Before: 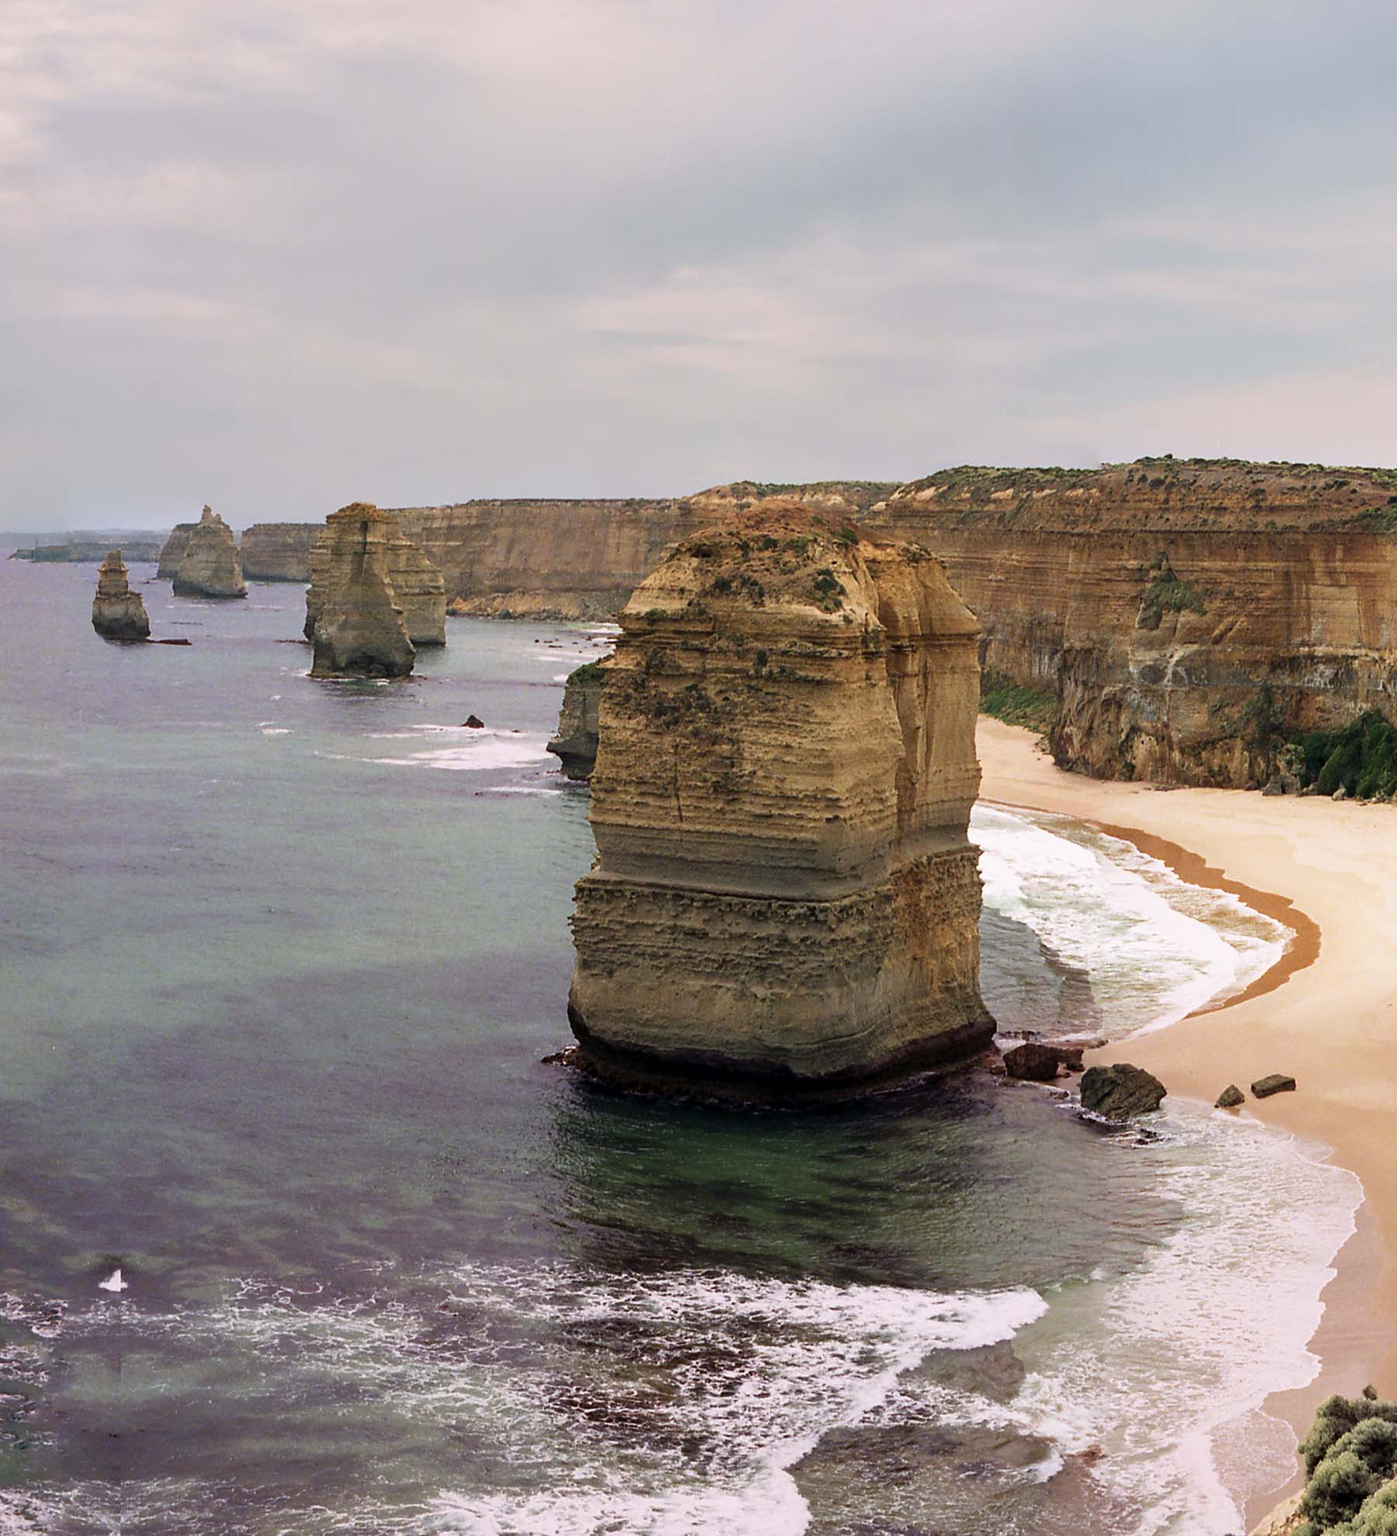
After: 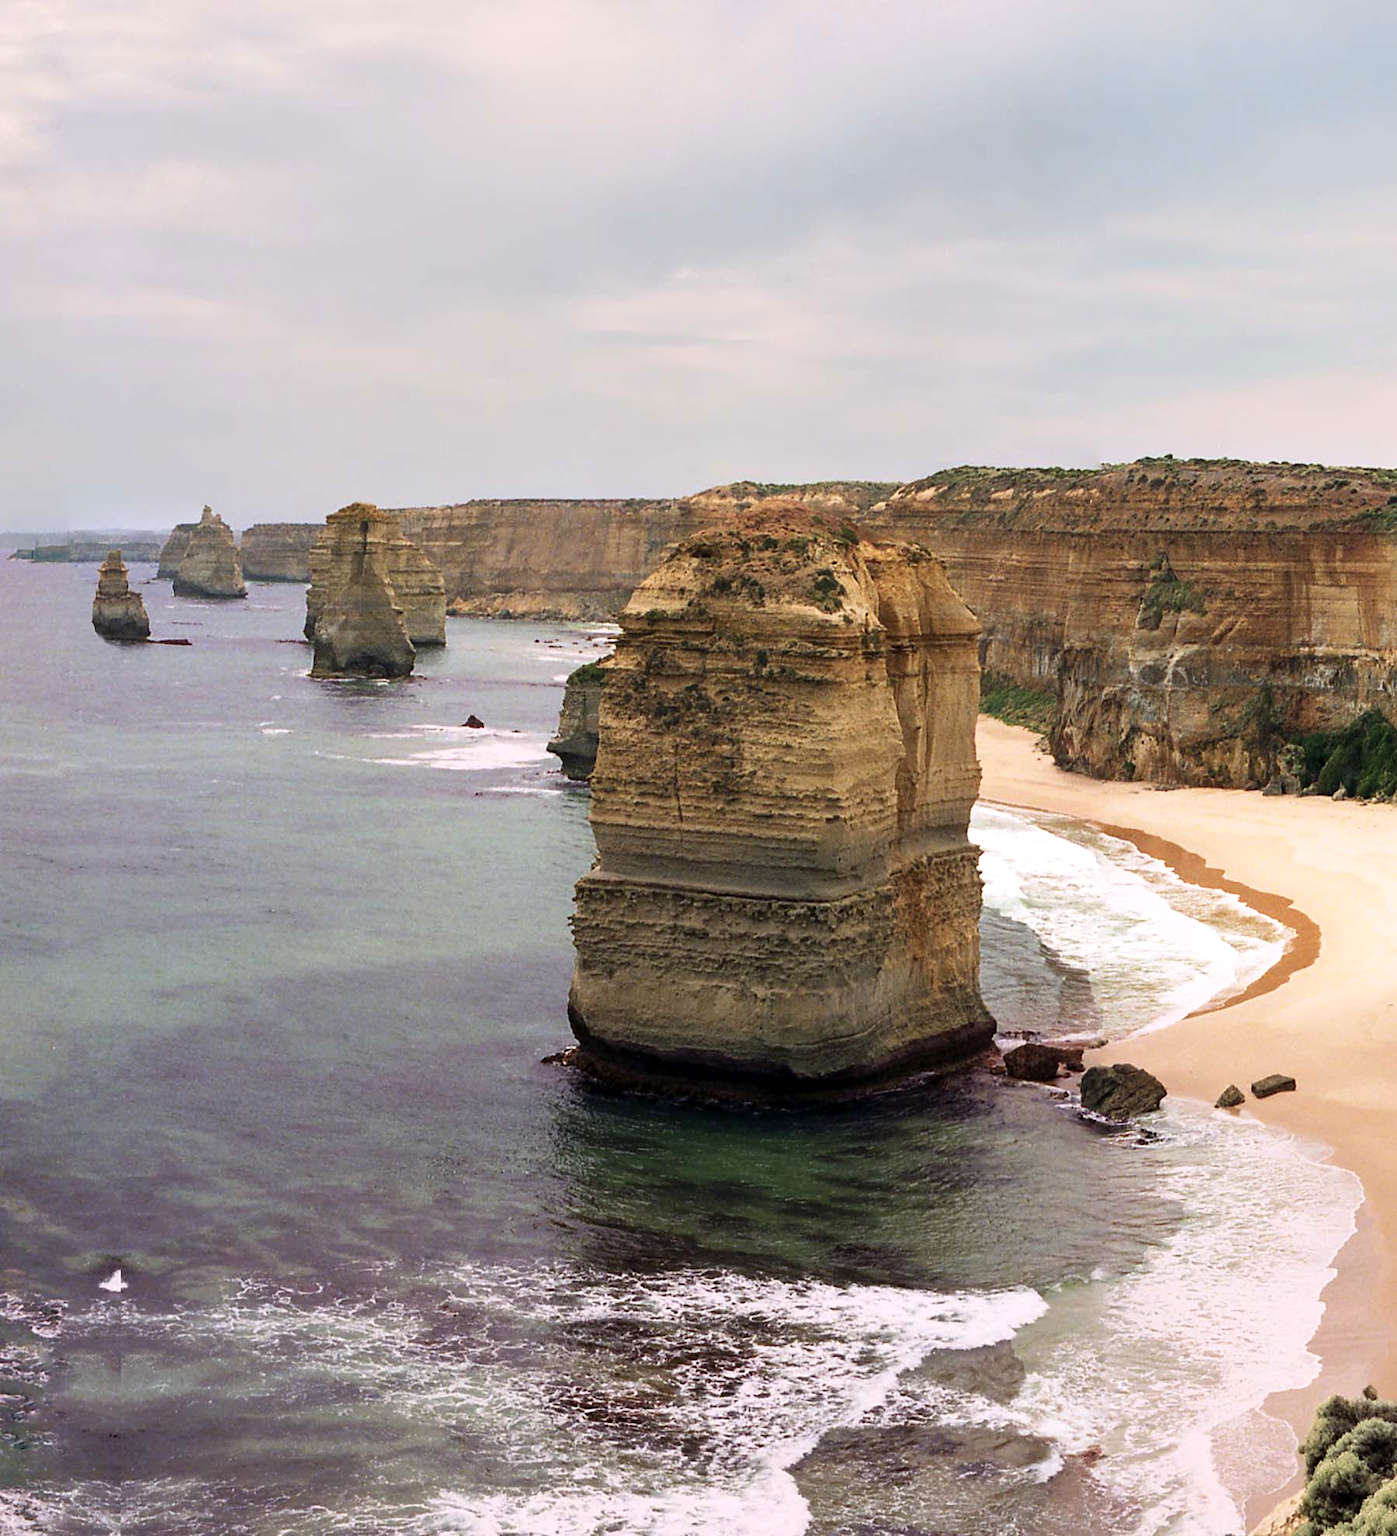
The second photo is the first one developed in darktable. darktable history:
exposure: exposure 0.161 EV, compensate highlight preservation false
contrast brightness saturation: contrast 0.105, brightness 0.02, saturation 0.024
